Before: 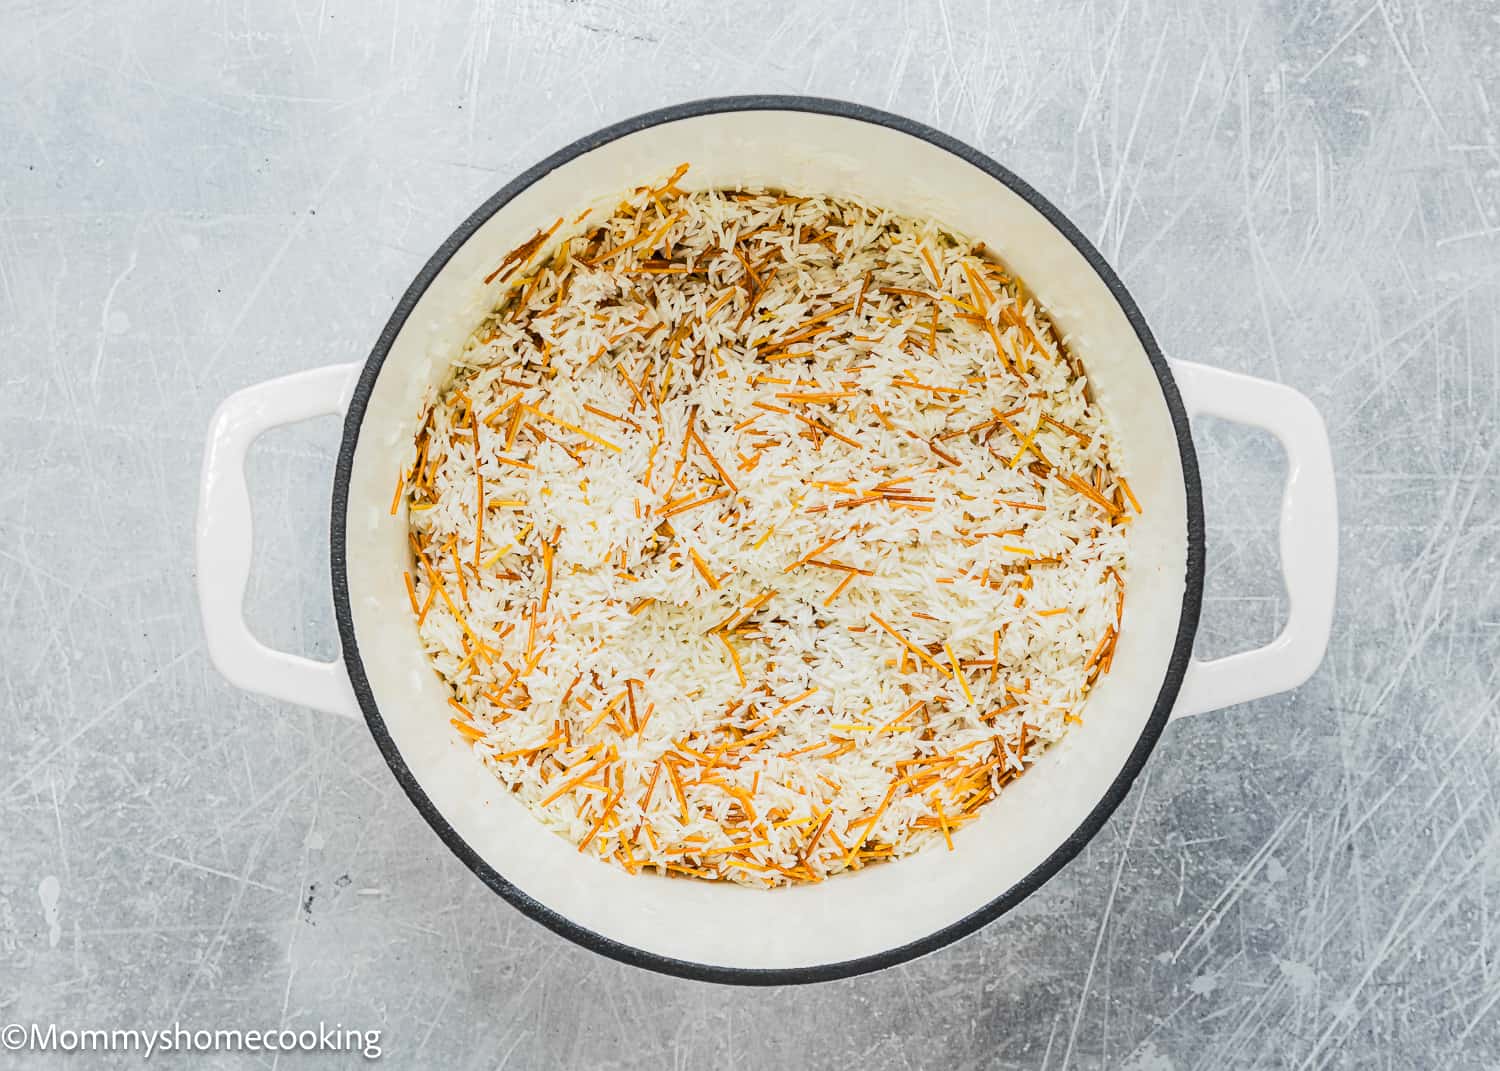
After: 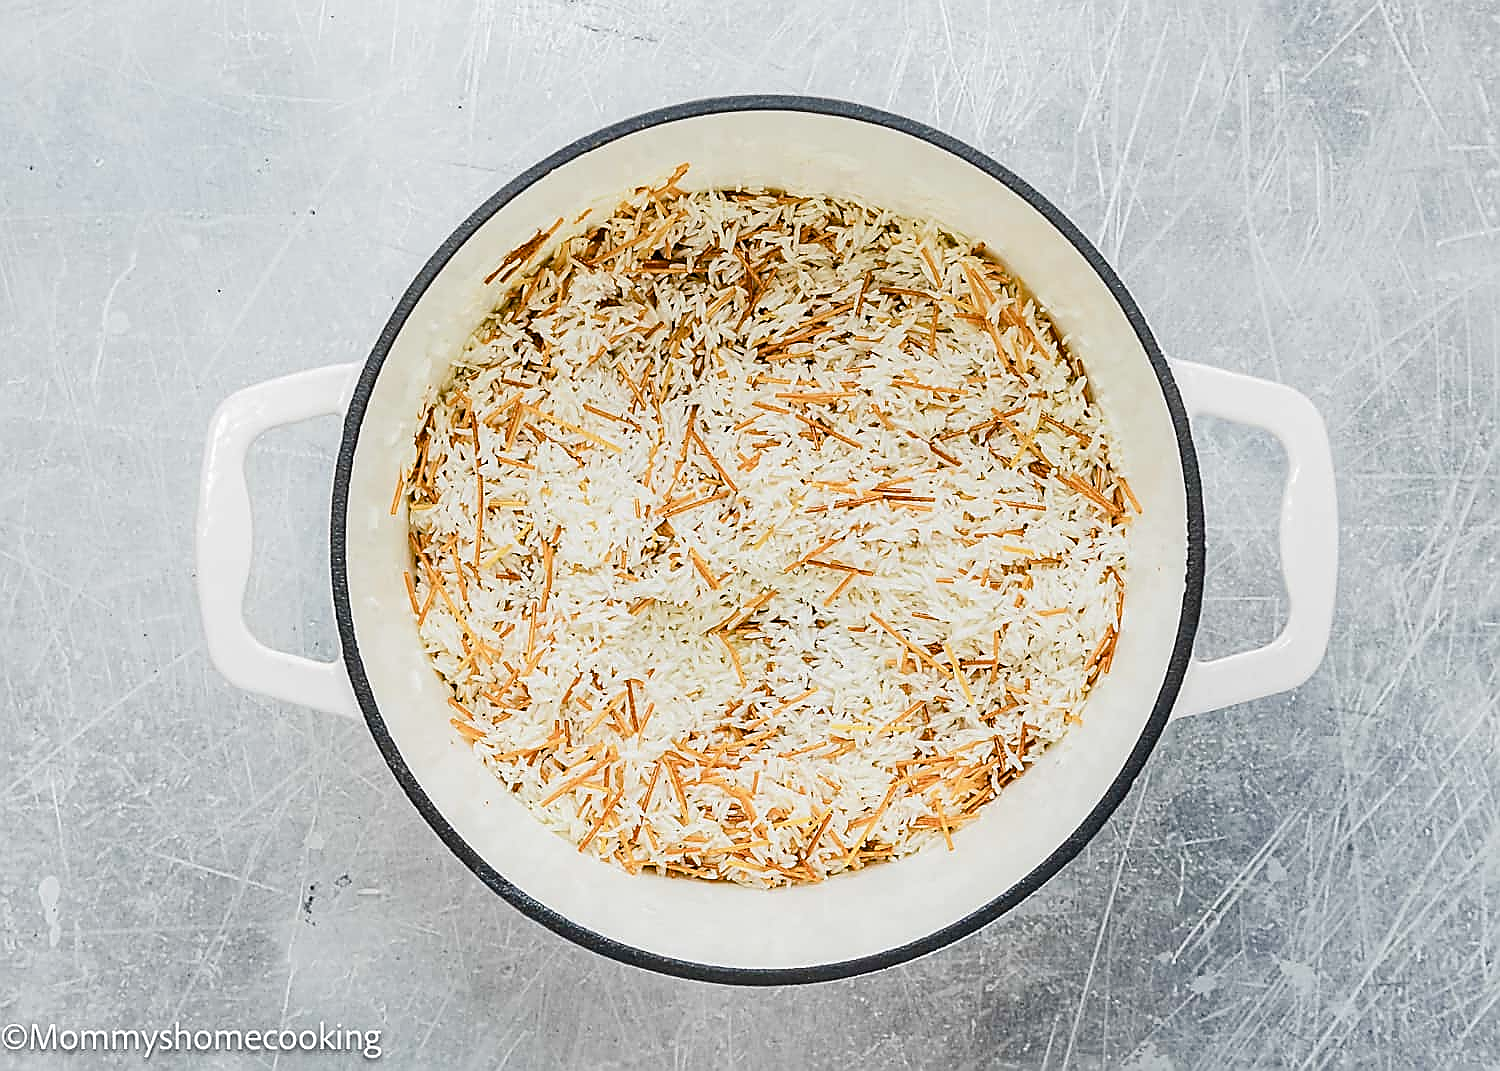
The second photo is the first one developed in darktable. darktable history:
sharpen: radius 1.4, amount 1.25, threshold 0.7
color balance rgb: perceptual saturation grading › global saturation 20%, perceptual saturation grading › highlights -50%, perceptual saturation grading › shadows 30%
velvia: strength 10%
